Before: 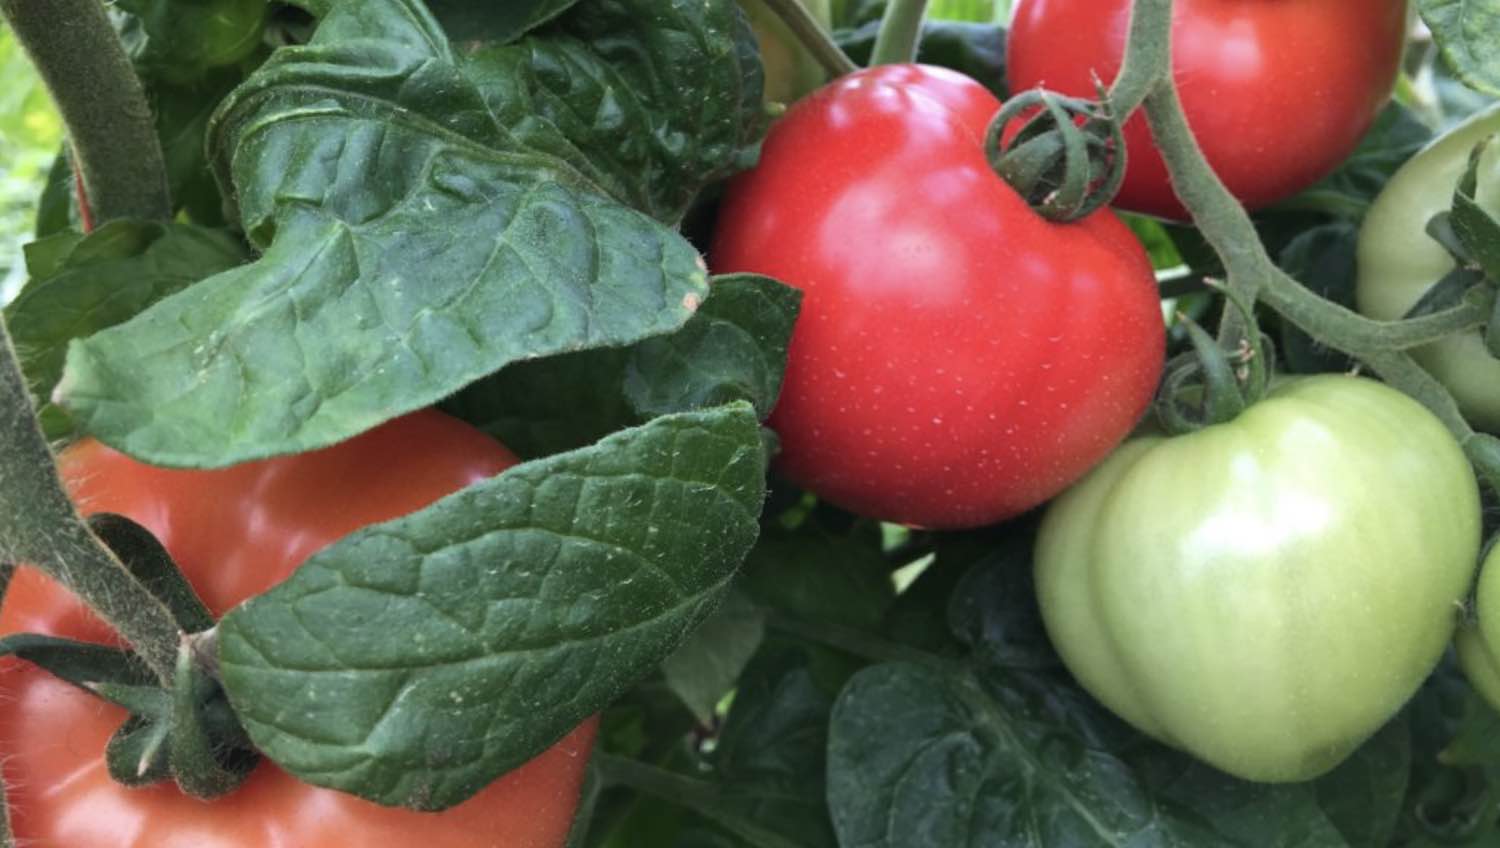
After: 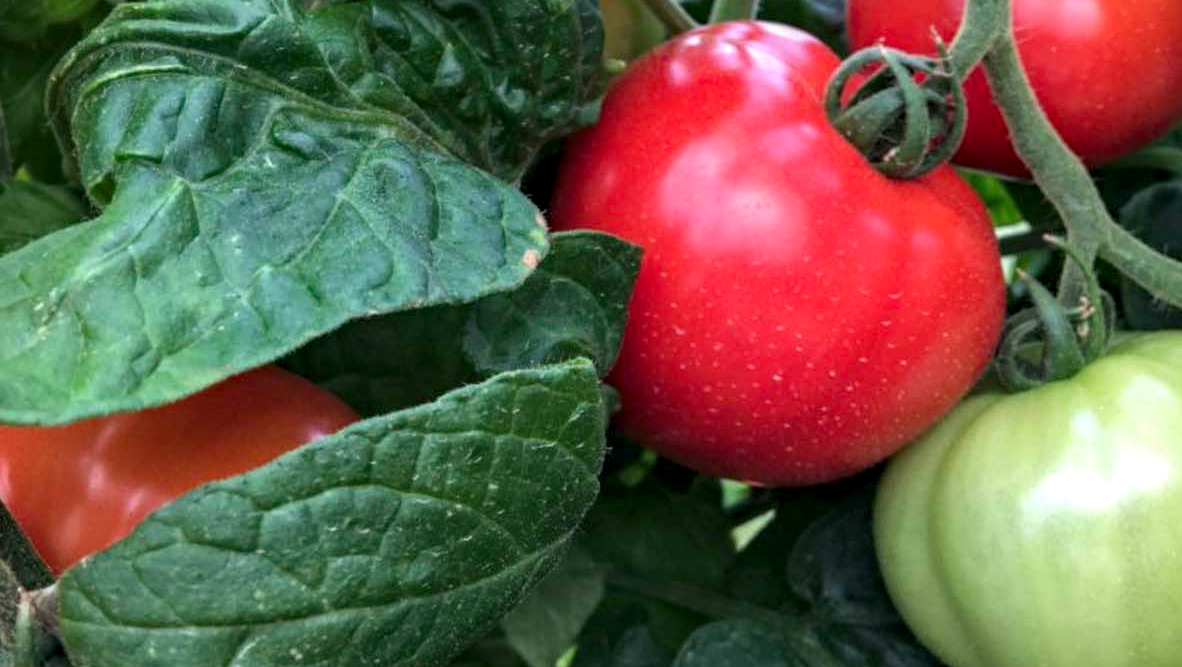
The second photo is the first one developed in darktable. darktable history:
crop and rotate: left 10.714%, top 5.098%, right 10.44%, bottom 16.199%
haze removal: compatibility mode true, adaptive false
local contrast: highlights 31%, detail 134%
